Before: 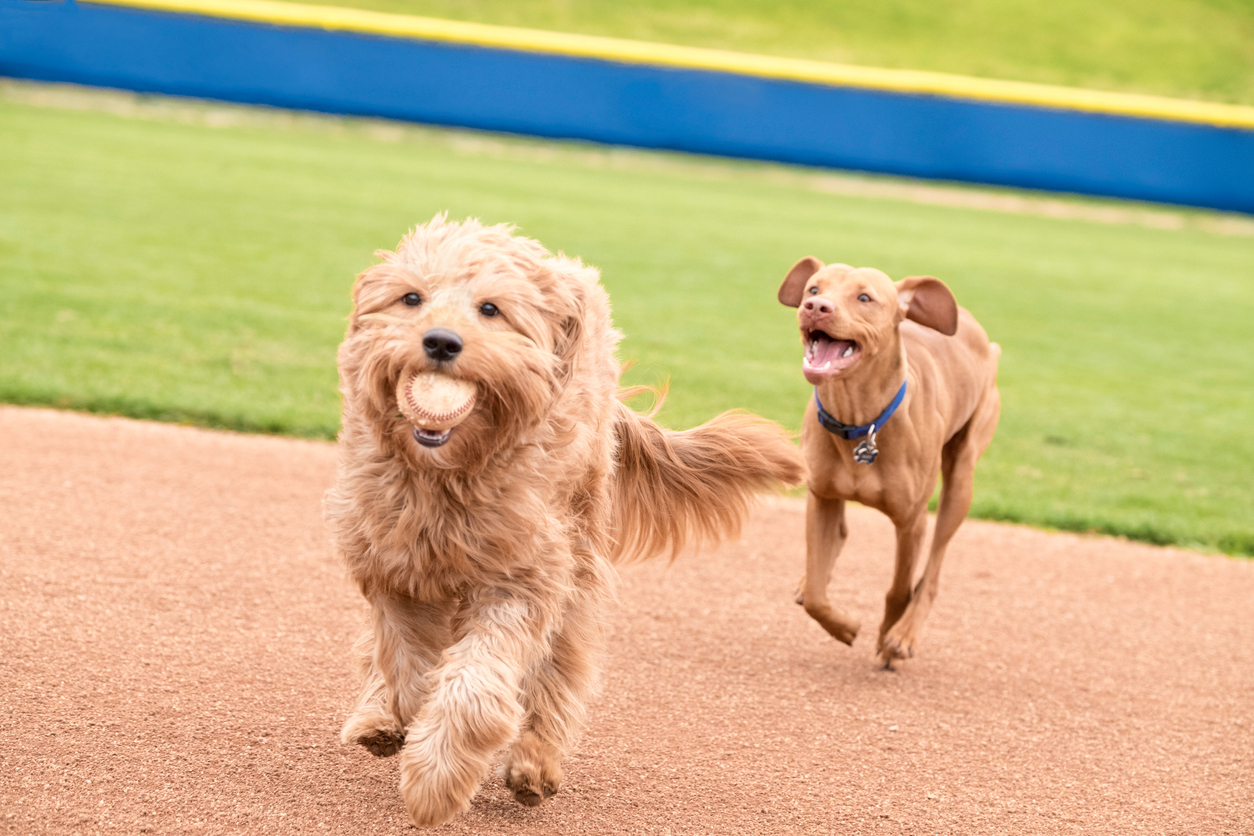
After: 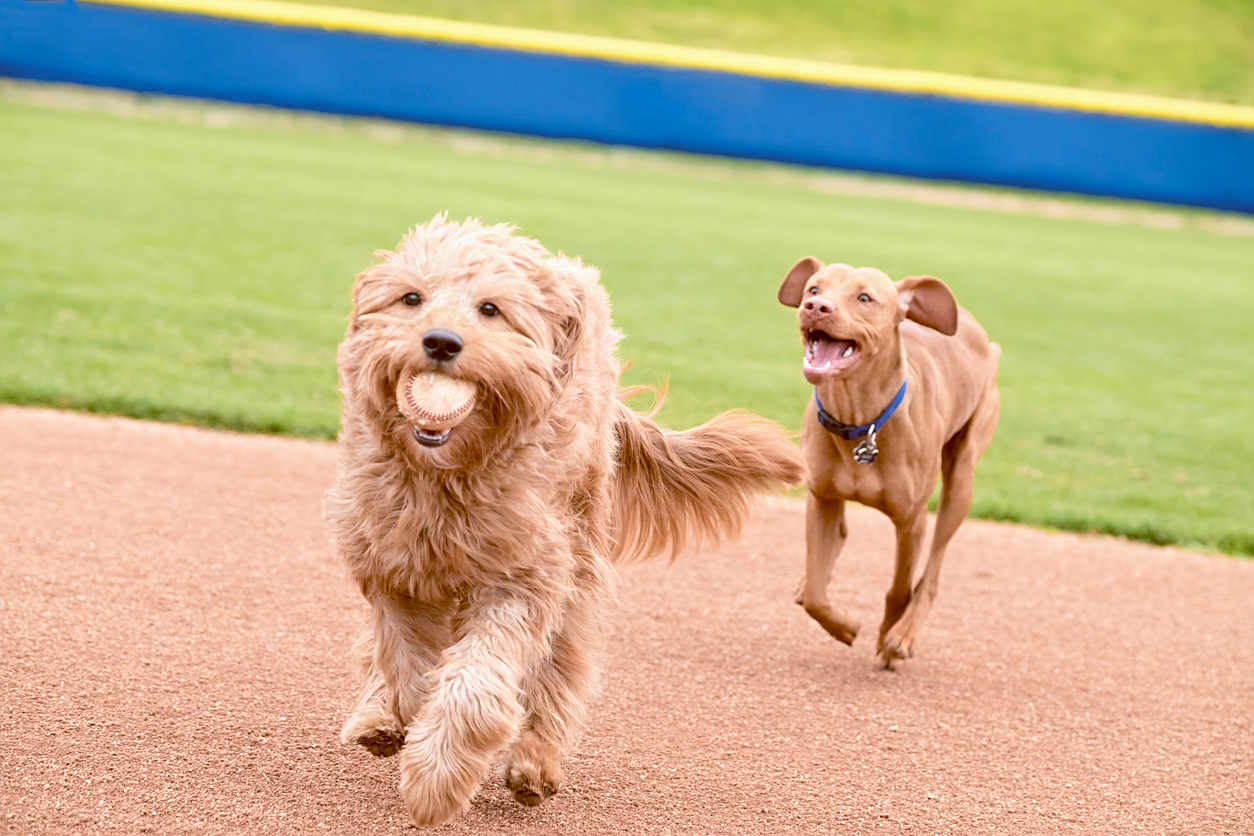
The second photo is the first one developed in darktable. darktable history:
sharpen: radius 1.864, amount 0.398, threshold 1.271
color balance: lift [1, 1.015, 1.004, 0.985], gamma [1, 0.958, 0.971, 1.042], gain [1, 0.956, 0.977, 1.044]
